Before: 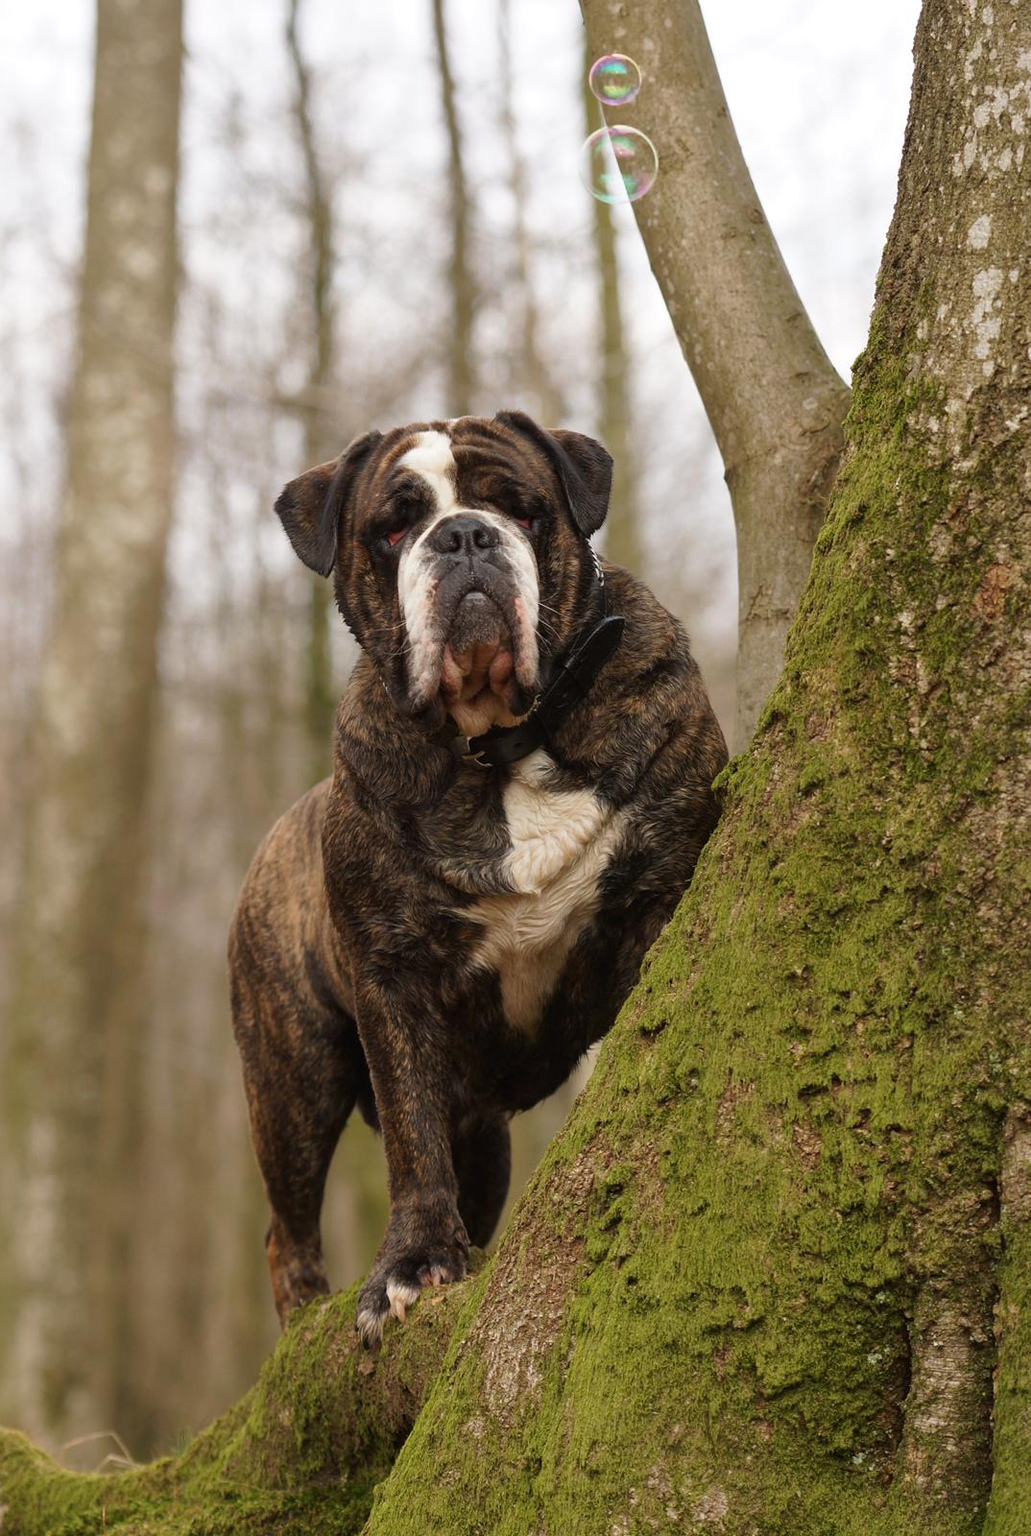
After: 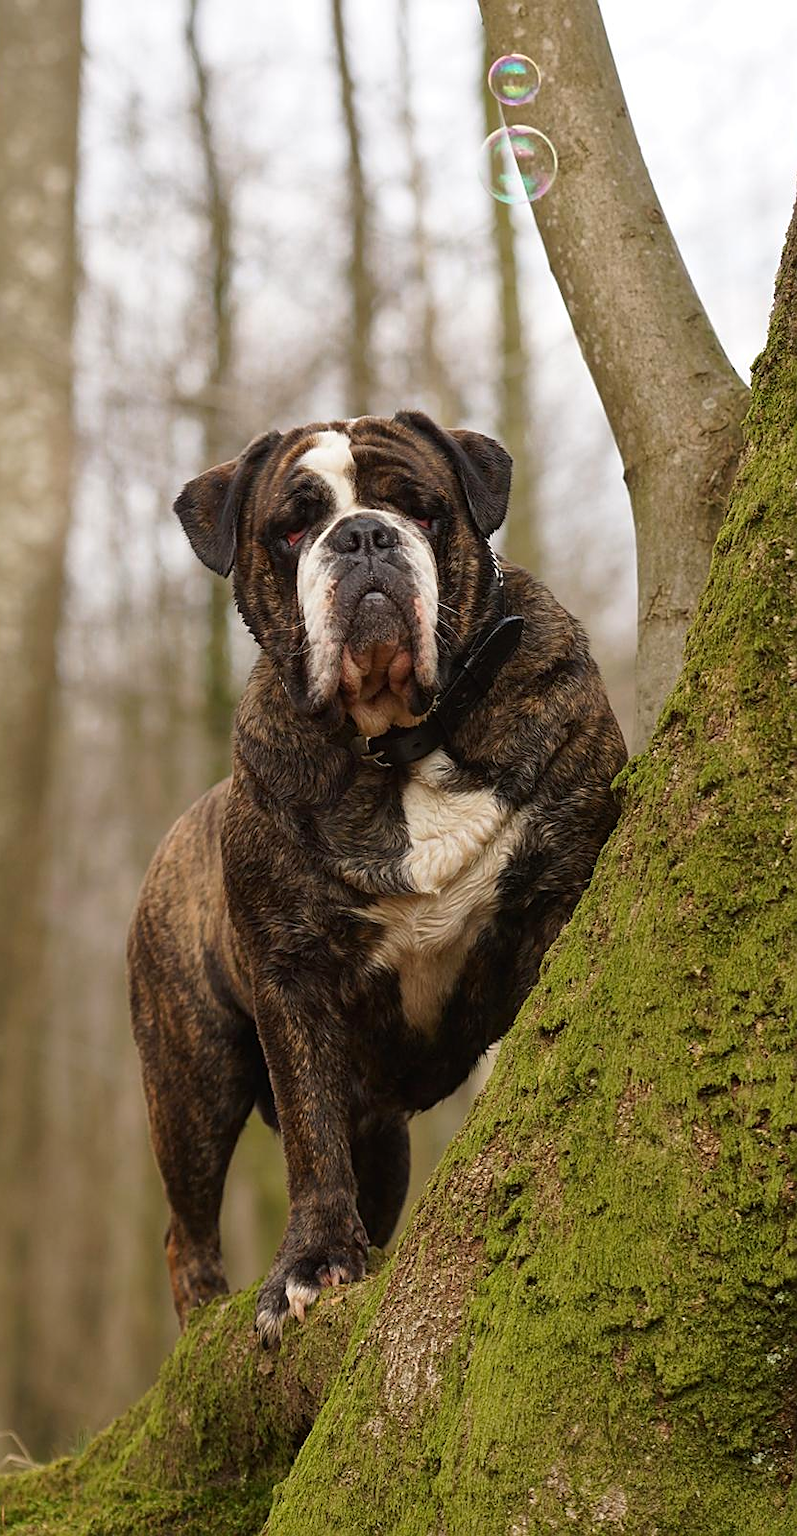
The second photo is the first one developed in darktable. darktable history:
sharpen: radius 1.972
contrast brightness saturation: contrast 0.043, saturation 0.071
crop: left 9.868%, right 12.664%
